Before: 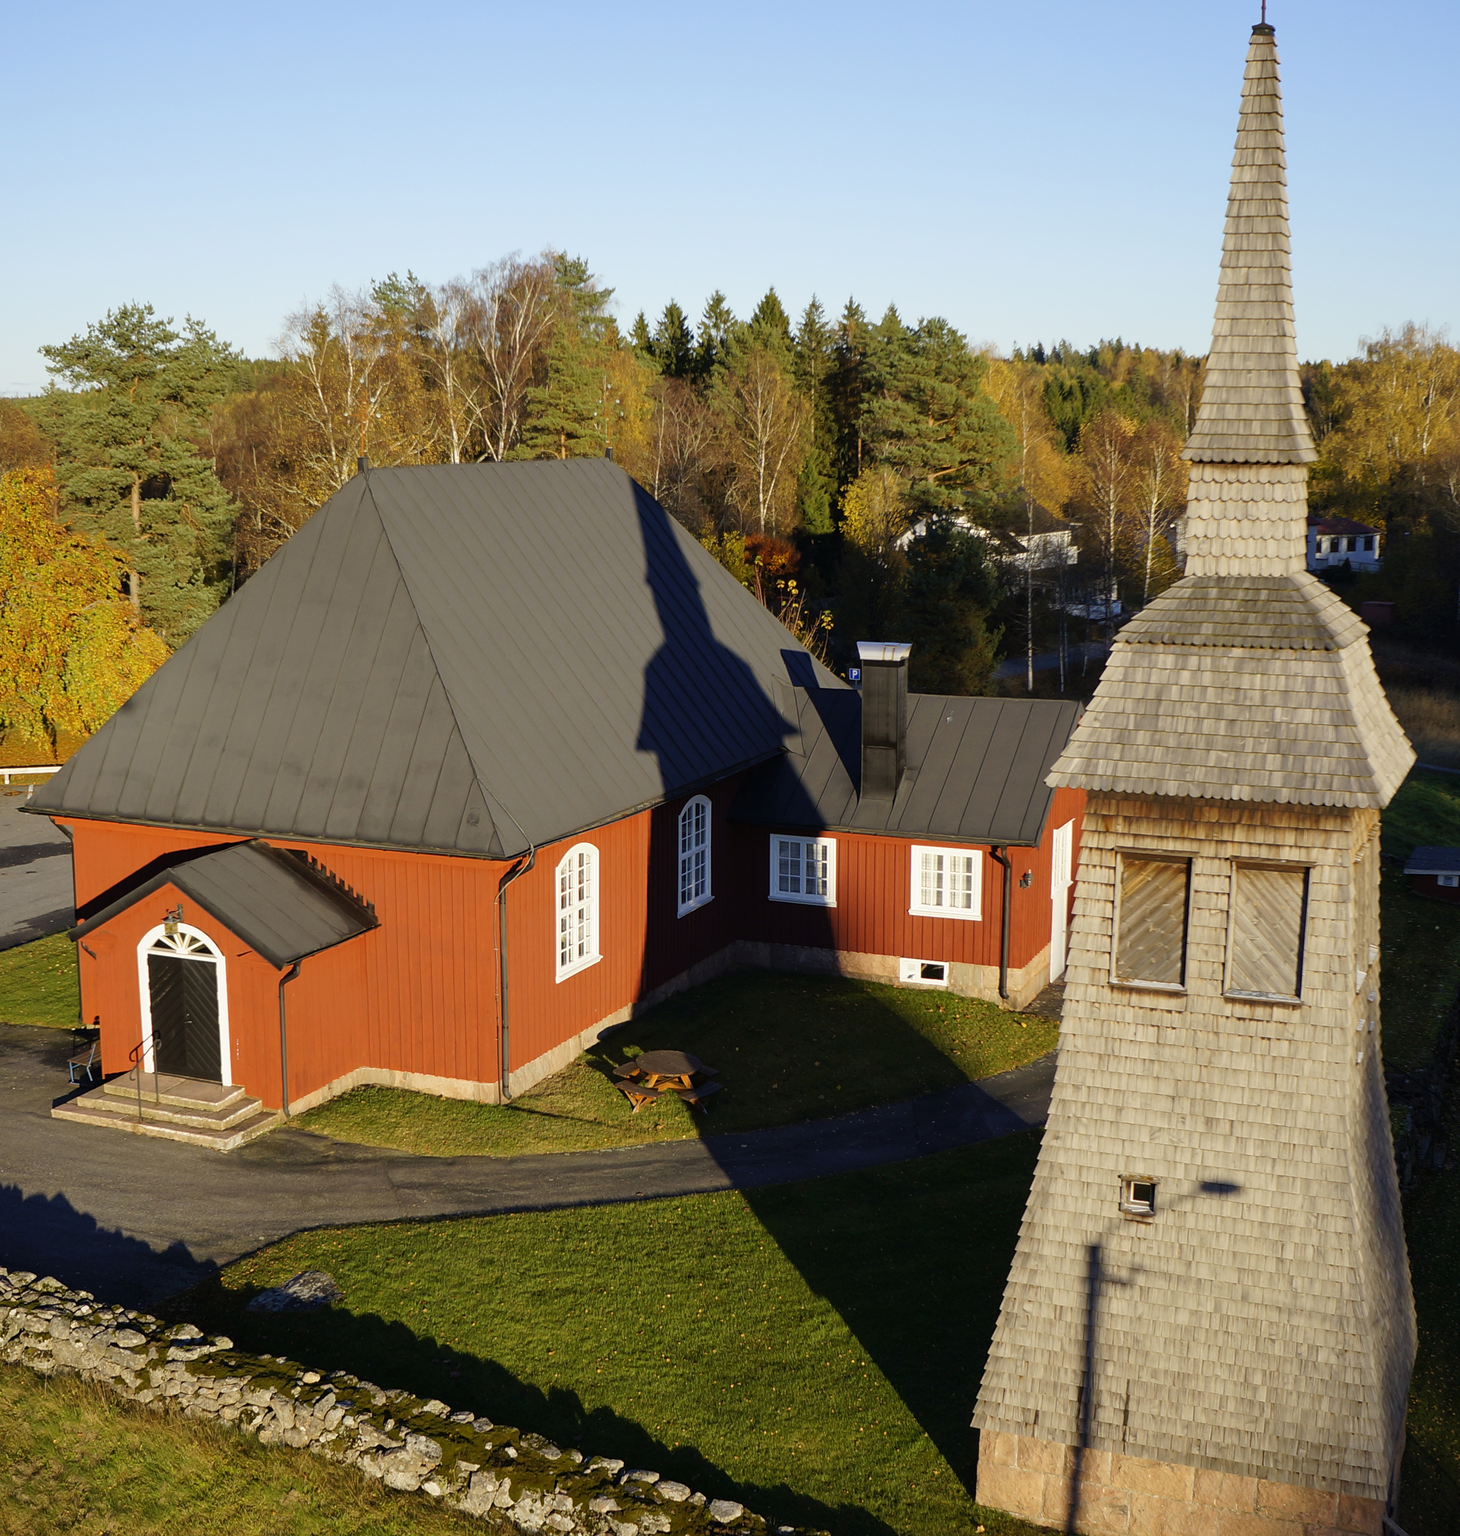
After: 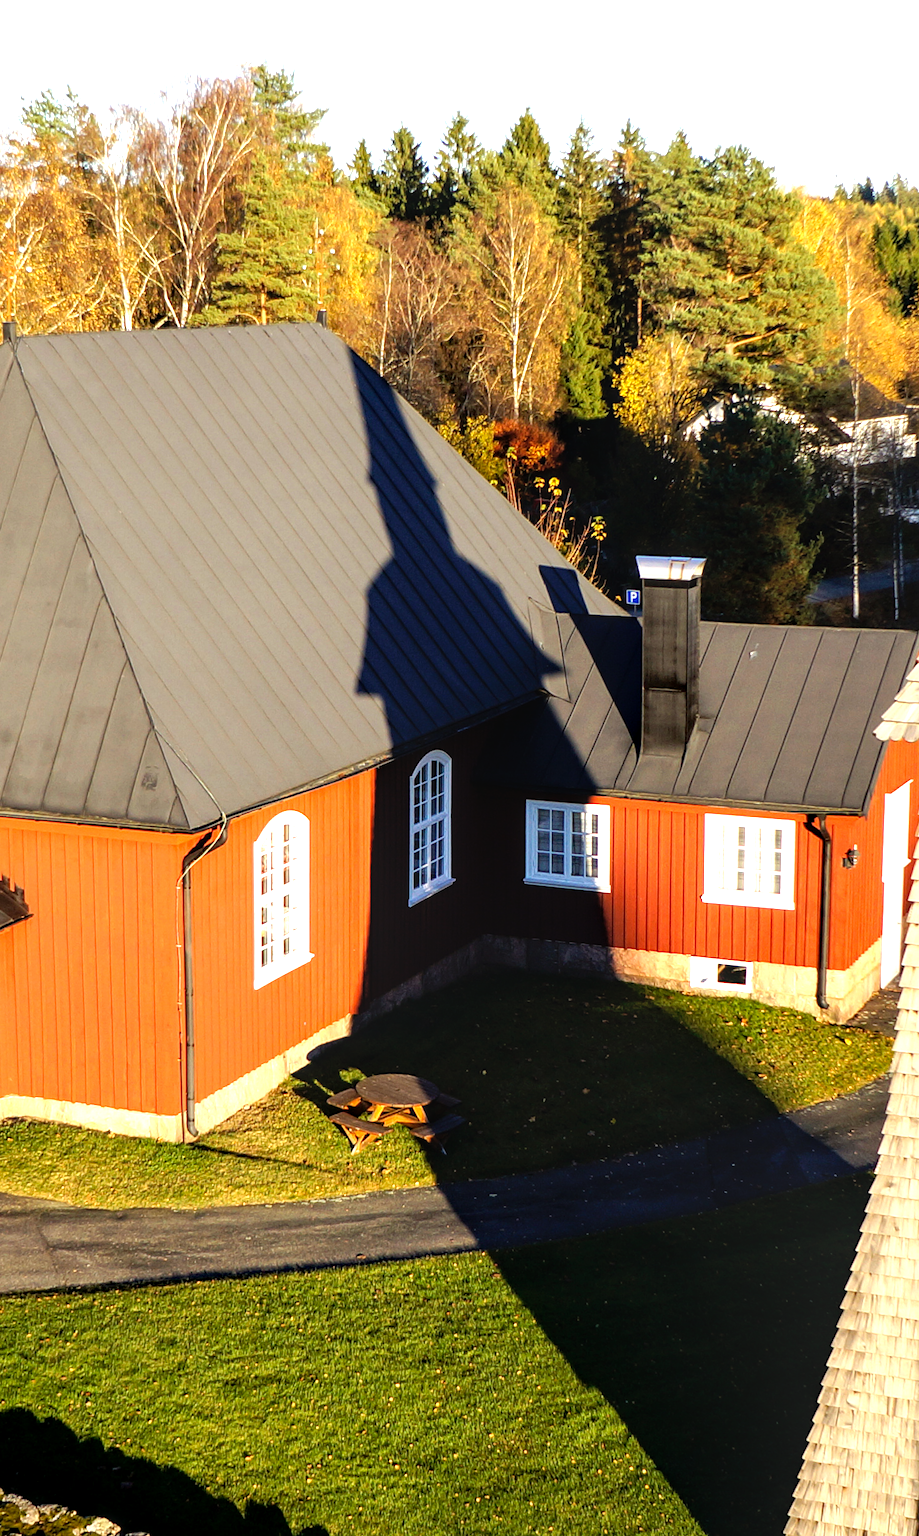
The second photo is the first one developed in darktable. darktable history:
crop and rotate: angle 0.014°, left 24.37%, top 13.244%, right 25.944%, bottom 7.874%
tone equalizer: -8 EV -0.721 EV, -7 EV -0.704 EV, -6 EV -0.584 EV, -5 EV -0.401 EV, -3 EV 0.366 EV, -2 EV 0.6 EV, -1 EV 0.684 EV, +0 EV 0.753 EV
exposure: exposure 0.556 EV, compensate exposure bias true, compensate highlight preservation false
local contrast: on, module defaults
